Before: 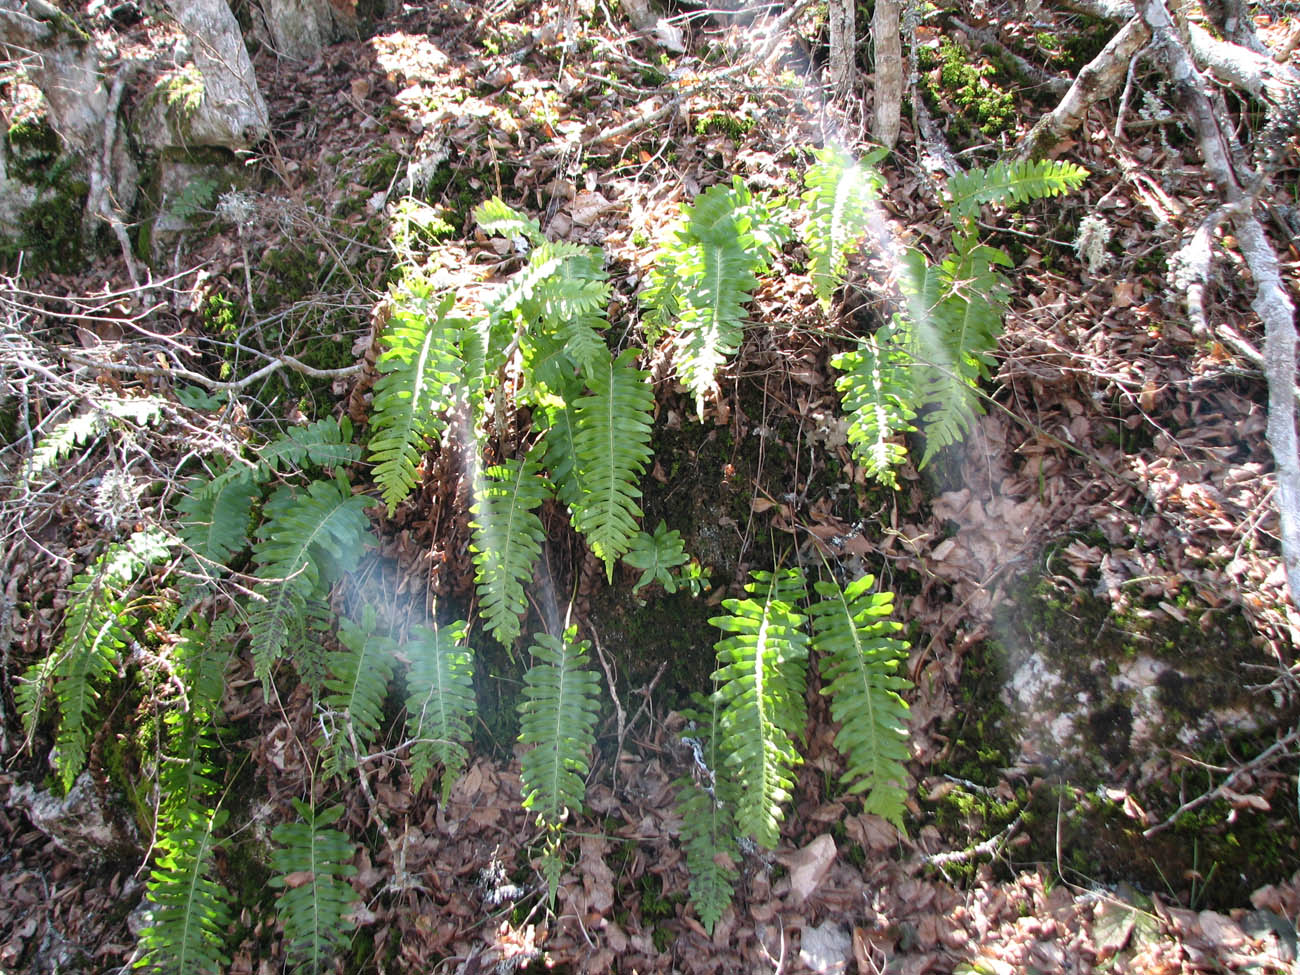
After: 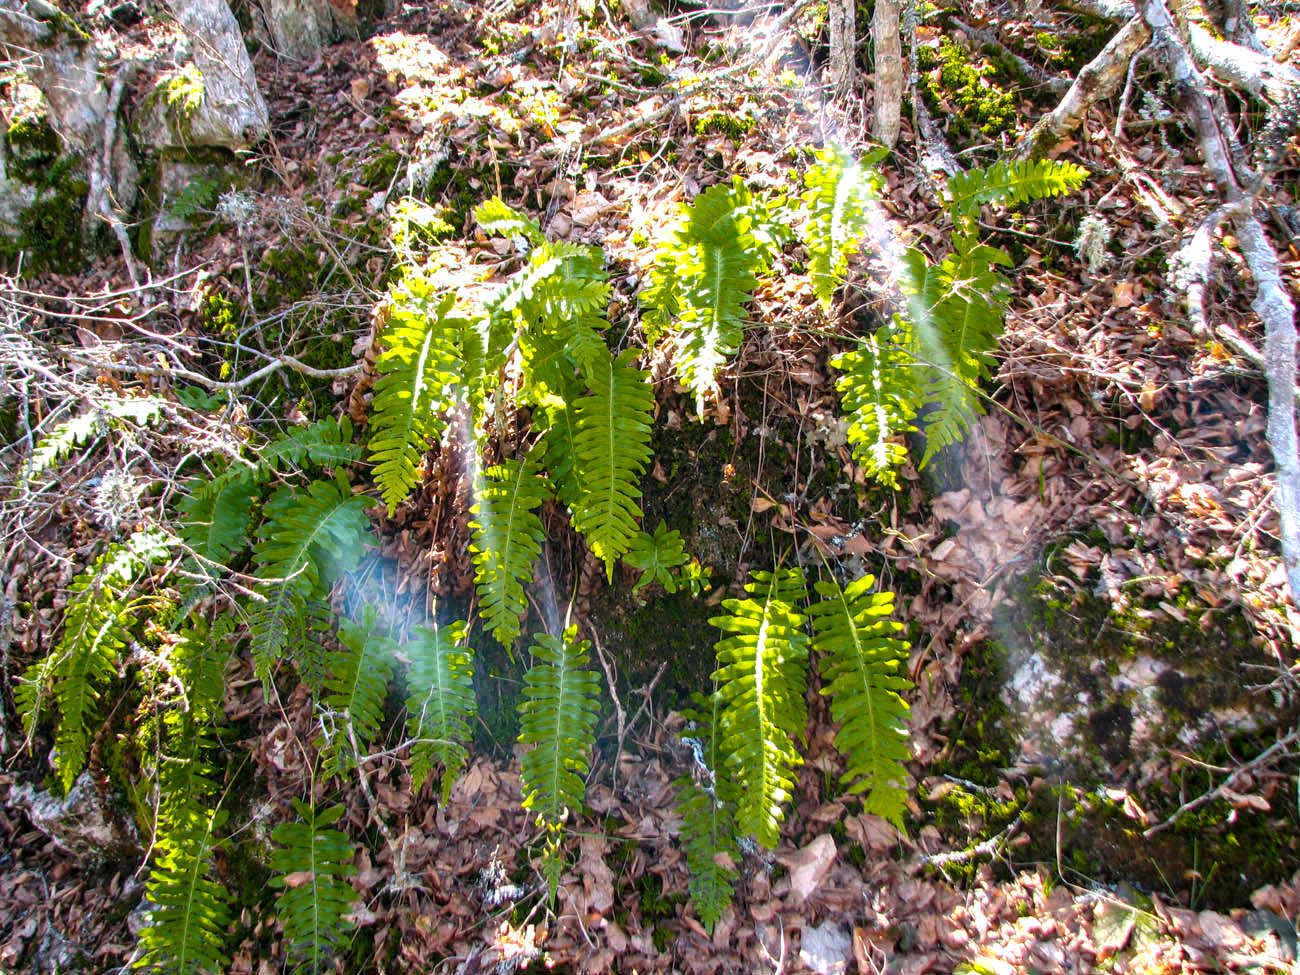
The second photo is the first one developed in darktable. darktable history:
local contrast: detail 130%
color balance rgb: linear chroma grading › global chroma 15%, perceptual saturation grading › global saturation 30%
color zones: curves: ch0 [(0.099, 0.624) (0.257, 0.596) (0.384, 0.376) (0.529, 0.492) (0.697, 0.564) (0.768, 0.532) (0.908, 0.644)]; ch1 [(0.112, 0.564) (0.254, 0.612) (0.432, 0.676) (0.592, 0.456) (0.743, 0.684) (0.888, 0.536)]; ch2 [(0.25, 0.5) (0.469, 0.36) (0.75, 0.5)]
